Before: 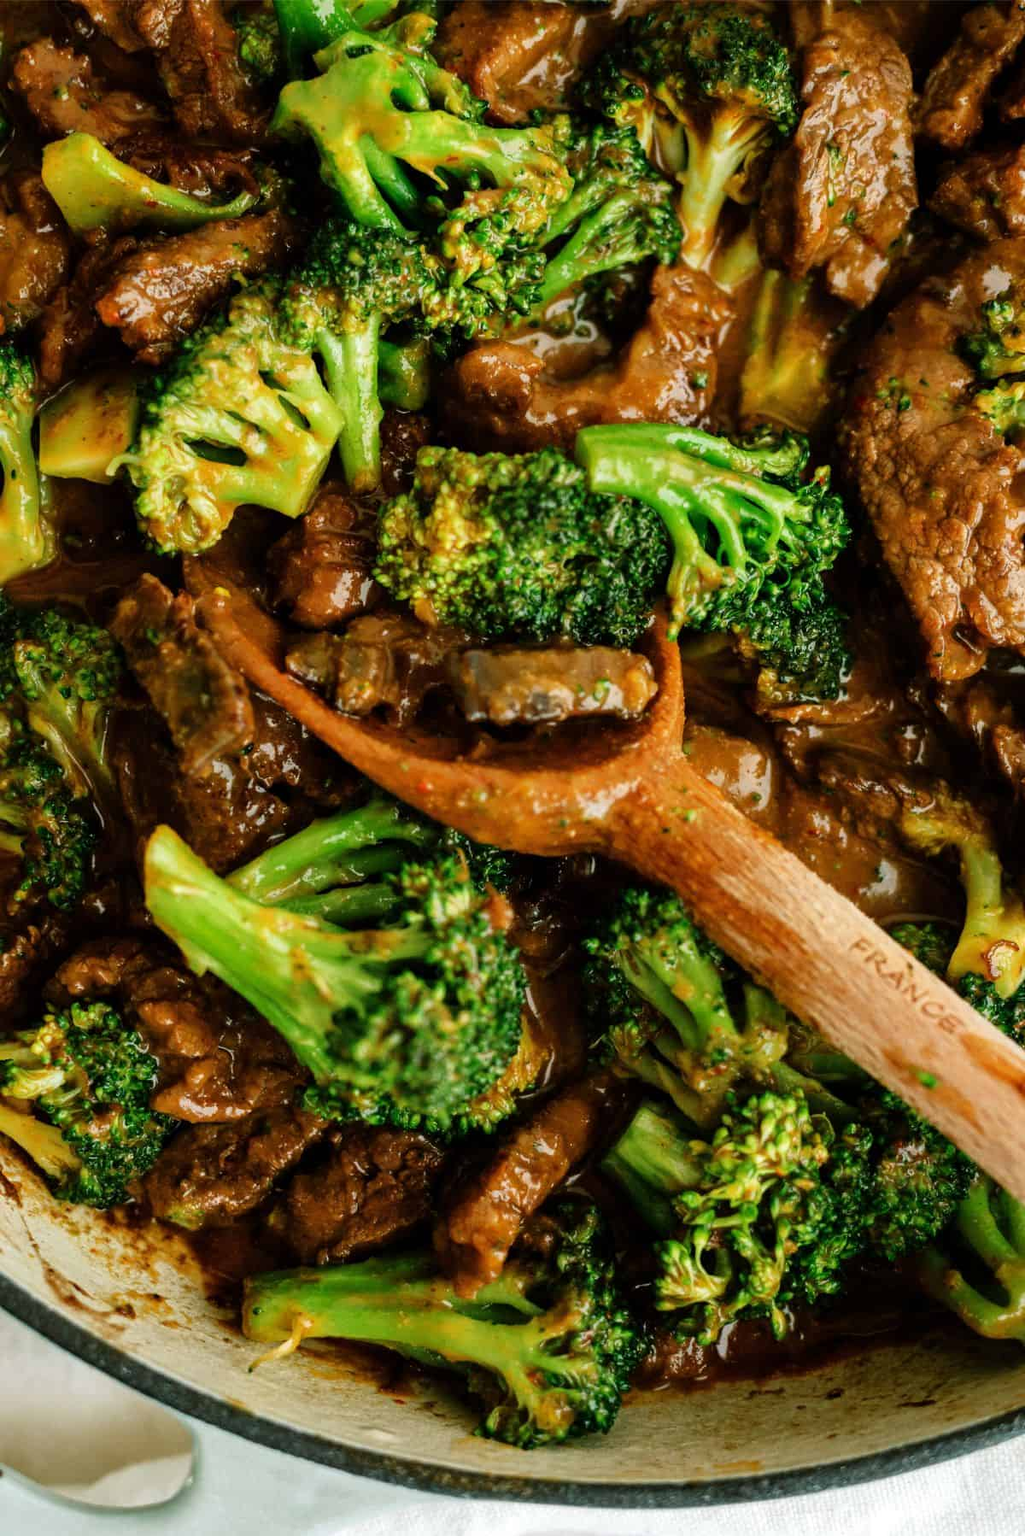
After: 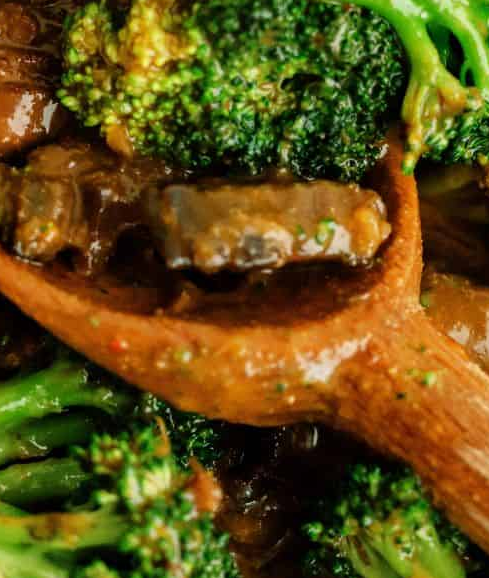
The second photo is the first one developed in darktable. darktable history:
crop: left 31.641%, top 32.072%, right 27.571%, bottom 35.764%
